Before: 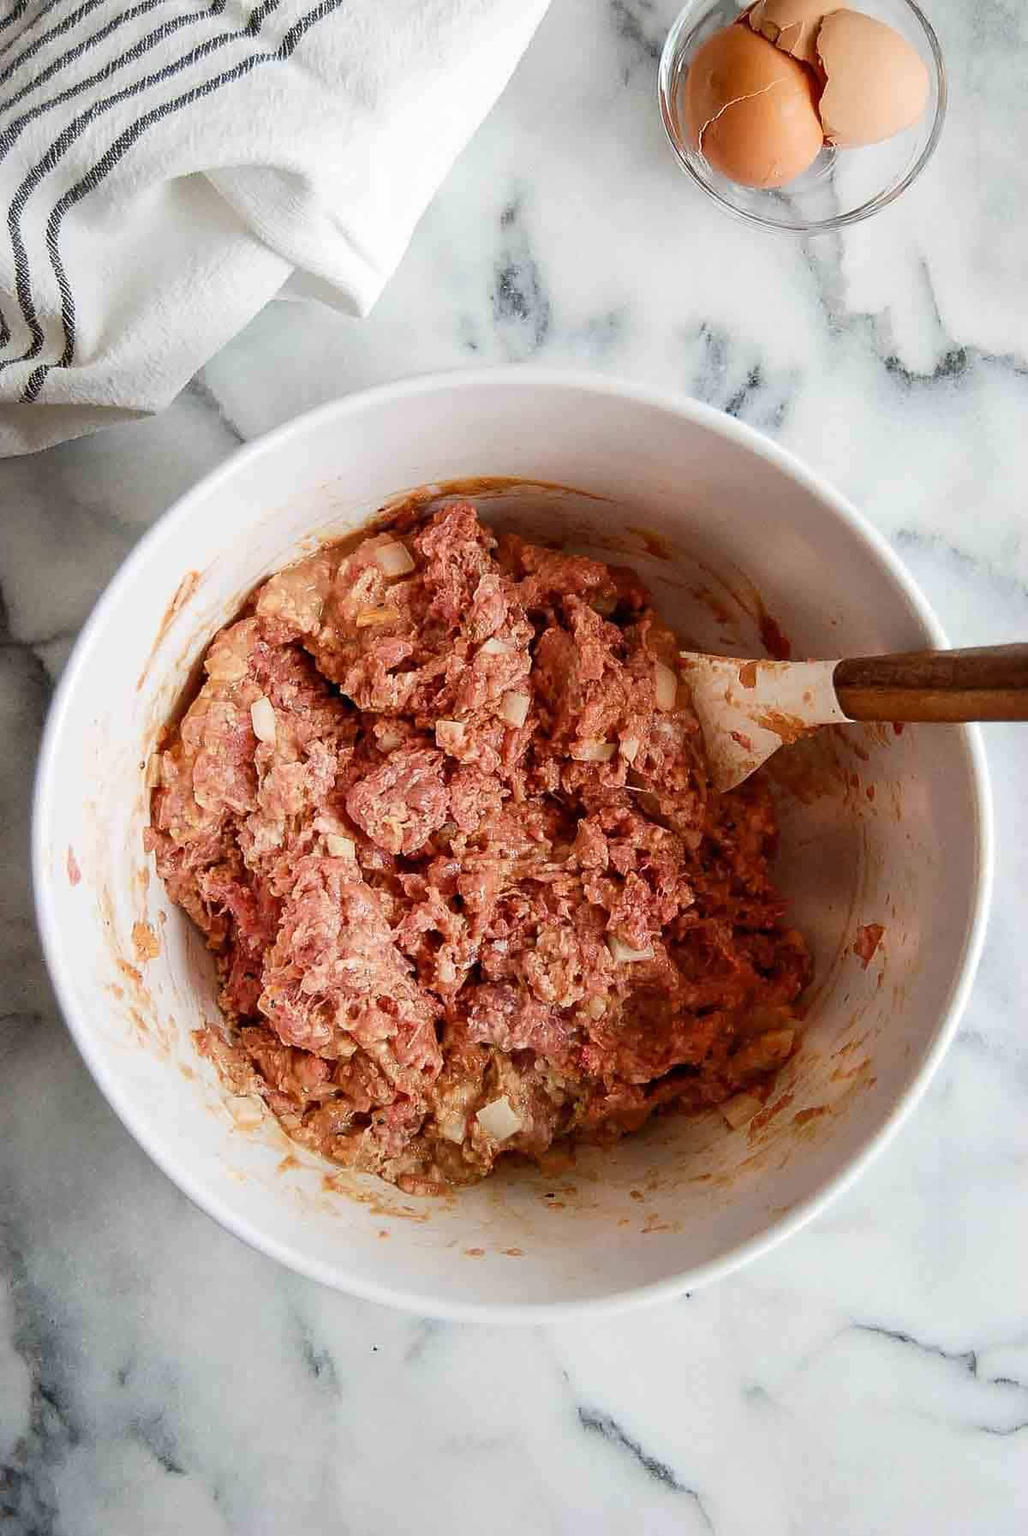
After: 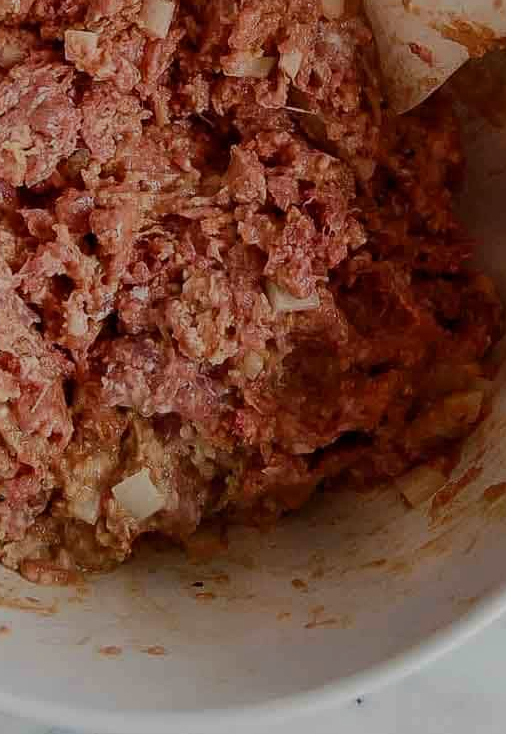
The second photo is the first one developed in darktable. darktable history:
crop: left 37.069%, top 45.247%, right 20.689%, bottom 13.795%
exposure: black level correction 0, exposure -0.855 EV, compensate exposure bias true, compensate highlight preservation false
